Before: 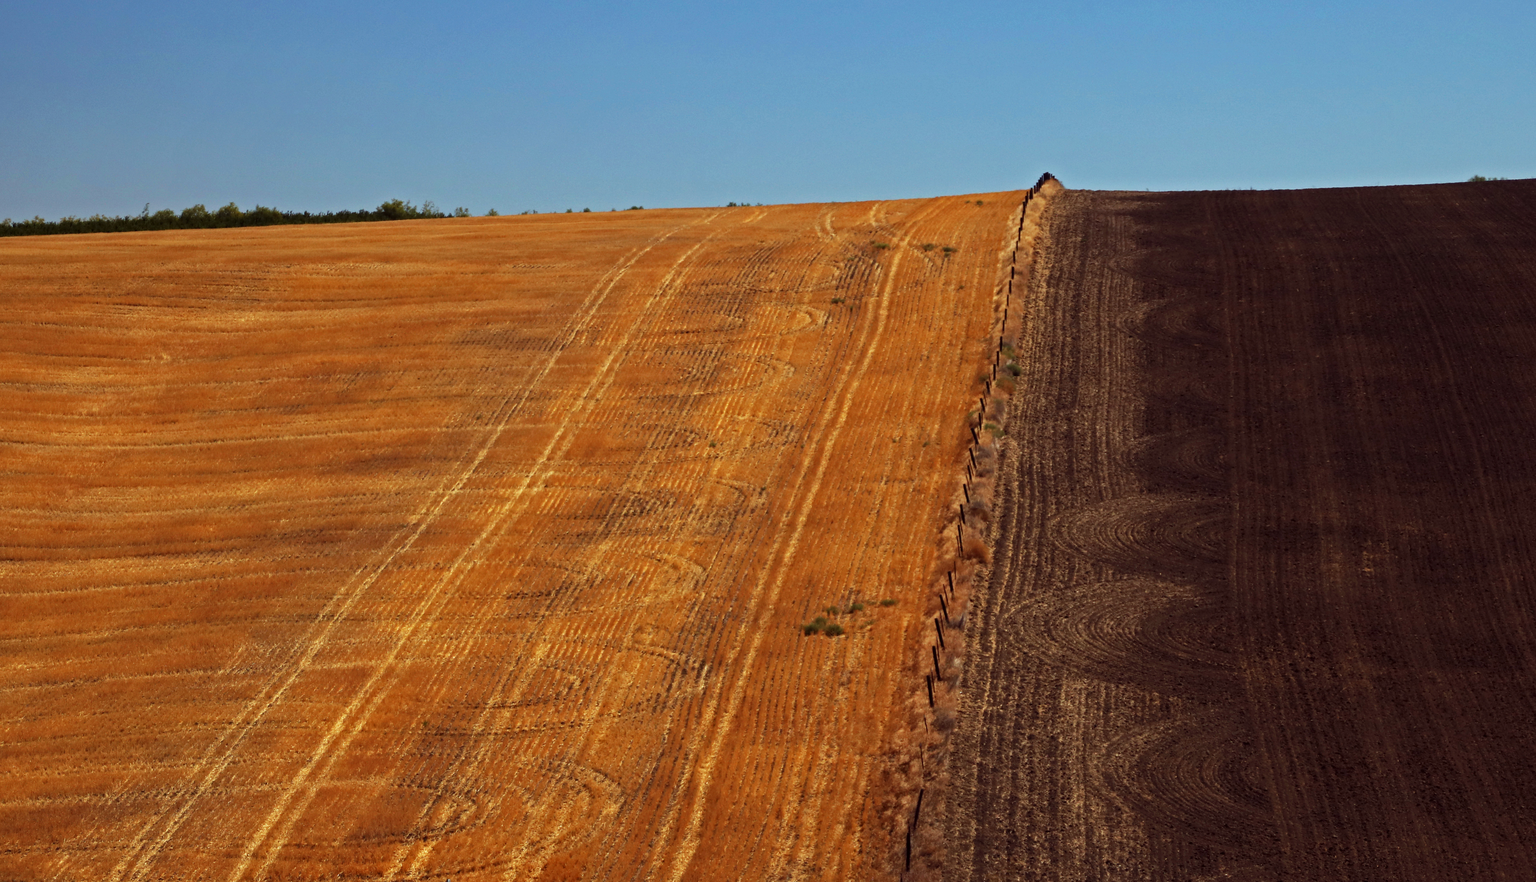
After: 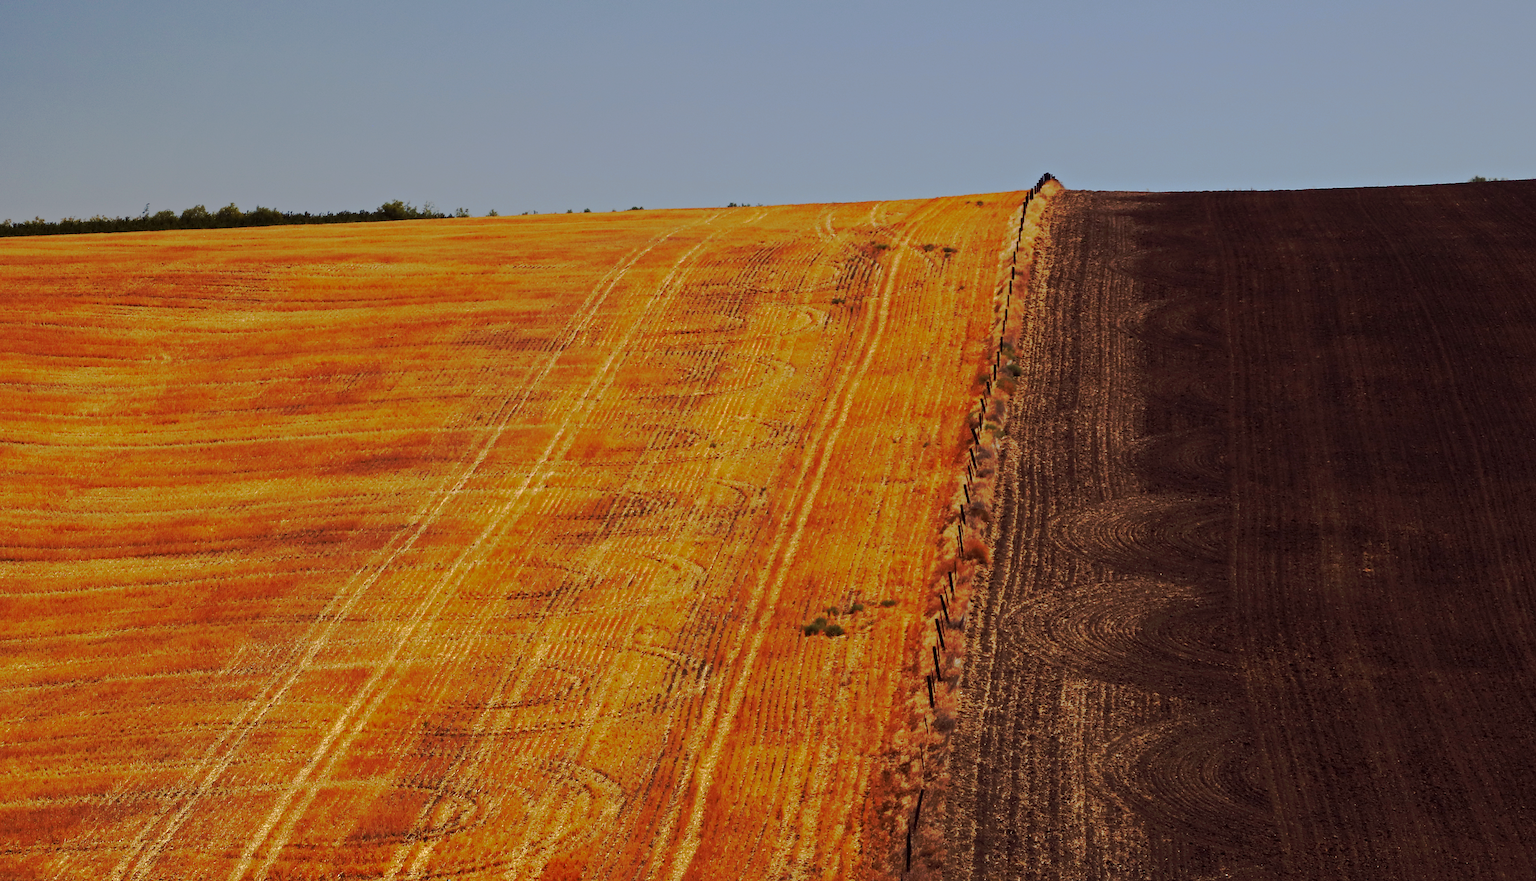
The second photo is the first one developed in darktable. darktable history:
sharpen: on, module defaults
graduated density: density 0.38 EV, hardness 21%, rotation -6.11°, saturation 32%
tone curve: curves: ch0 [(0, 0) (0.003, 0.005) (0.011, 0.012) (0.025, 0.026) (0.044, 0.046) (0.069, 0.071) (0.1, 0.098) (0.136, 0.135) (0.177, 0.178) (0.224, 0.217) (0.277, 0.274) (0.335, 0.335) (0.399, 0.442) (0.468, 0.543) (0.543, 0.6) (0.623, 0.628) (0.709, 0.679) (0.801, 0.782) (0.898, 0.904) (1, 1)], preserve colors none
